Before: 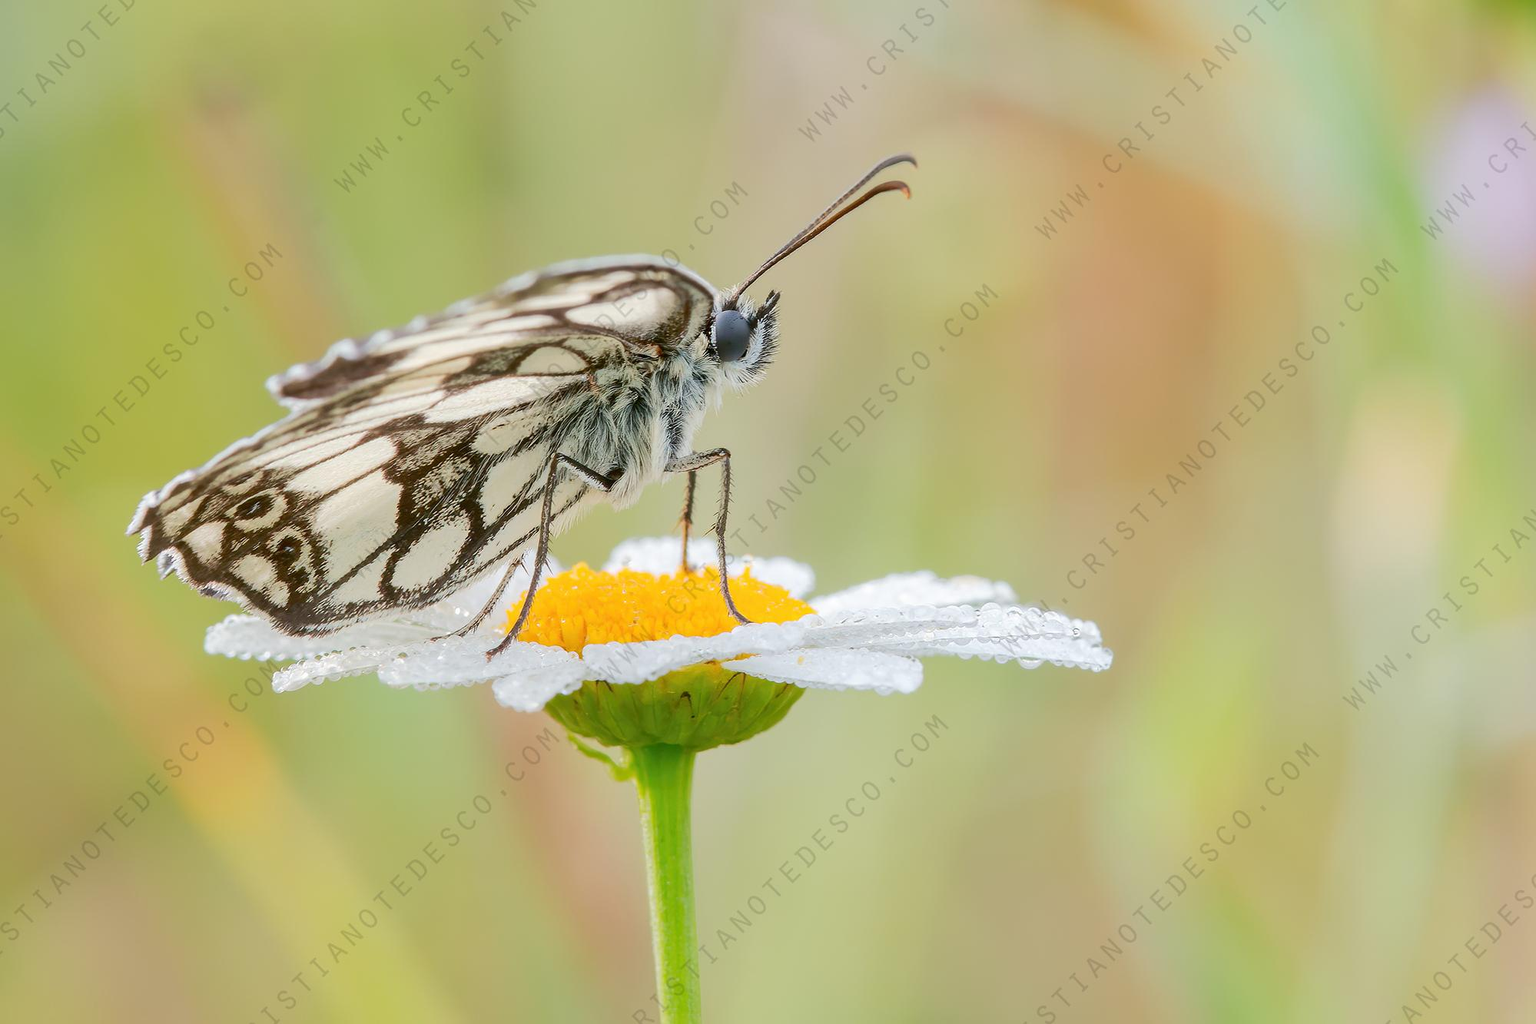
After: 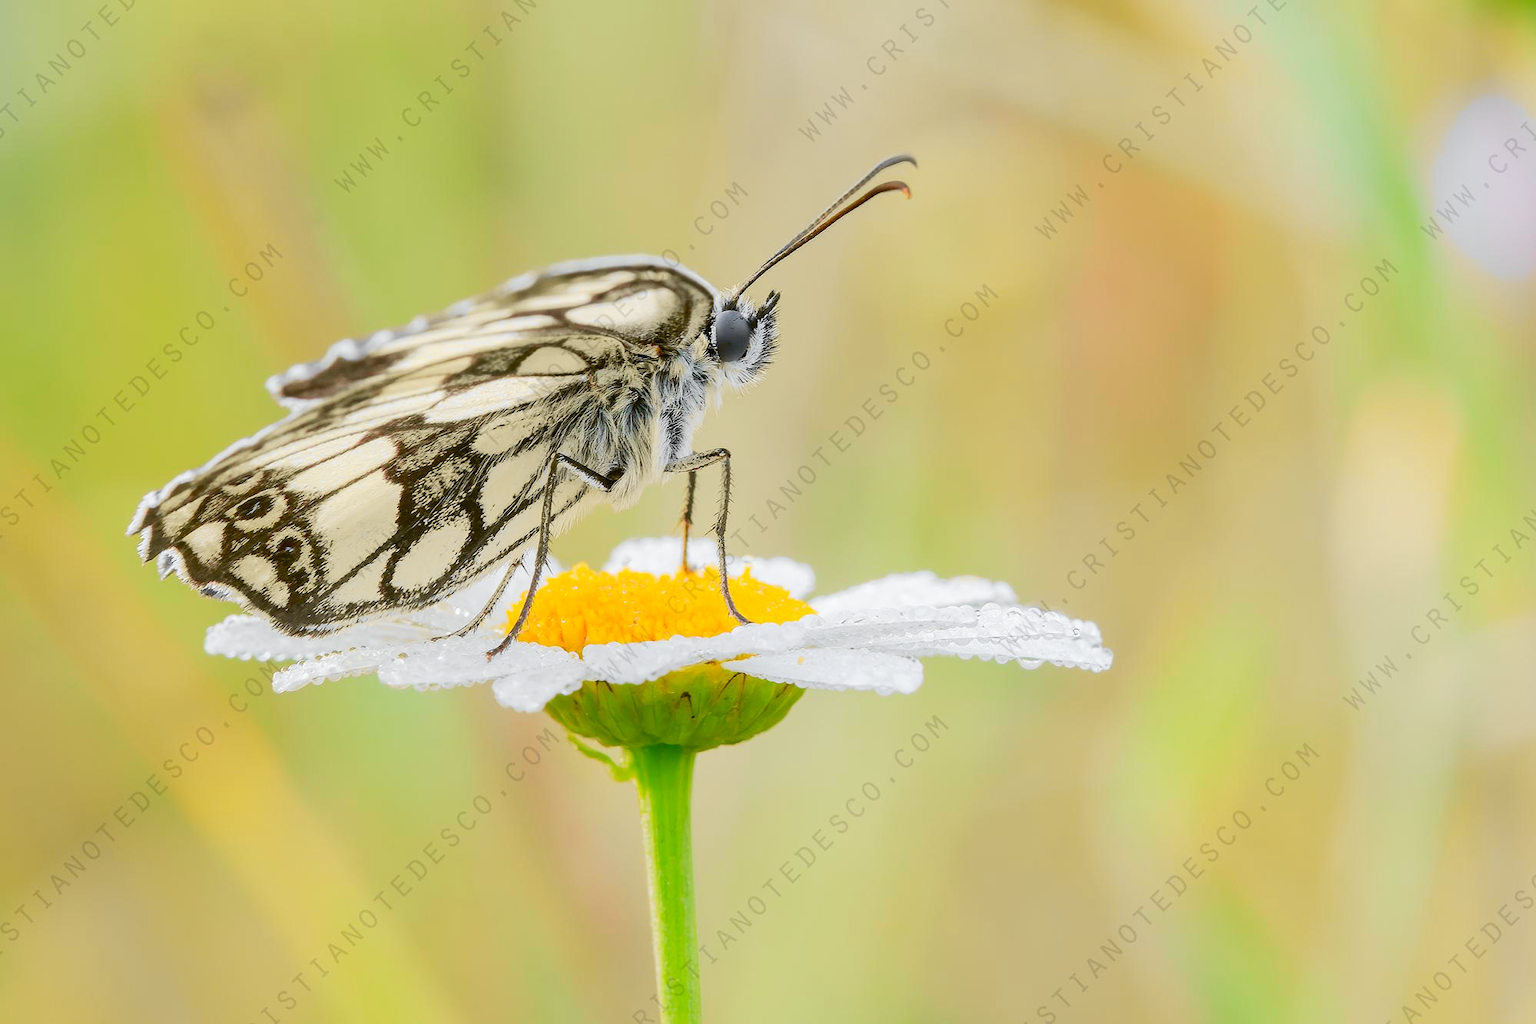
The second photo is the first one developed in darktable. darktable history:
tone curve: curves: ch0 [(0, 0) (0.071, 0.058) (0.266, 0.268) (0.498, 0.542) (0.766, 0.807) (1, 0.983)]; ch1 [(0, 0) (0.346, 0.307) (0.408, 0.387) (0.463, 0.465) (0.482, 0.493) (0.502, 0.499) (0.517, 0.502) (0.55, 0.548) (0.597, 0.61) (0.651, 0.698) (1, 1)]; ch2 [(0, 0) (0.346, 0.34) (0.434, 0.46) (0.485, 0.494) (0.5, 0.498) (0.517, 0.506) (0.526, 0.539) (0.583, 0.603) (0.625, 0.659) (1, 1)], color space Lab, independent channels, preserve colors none
